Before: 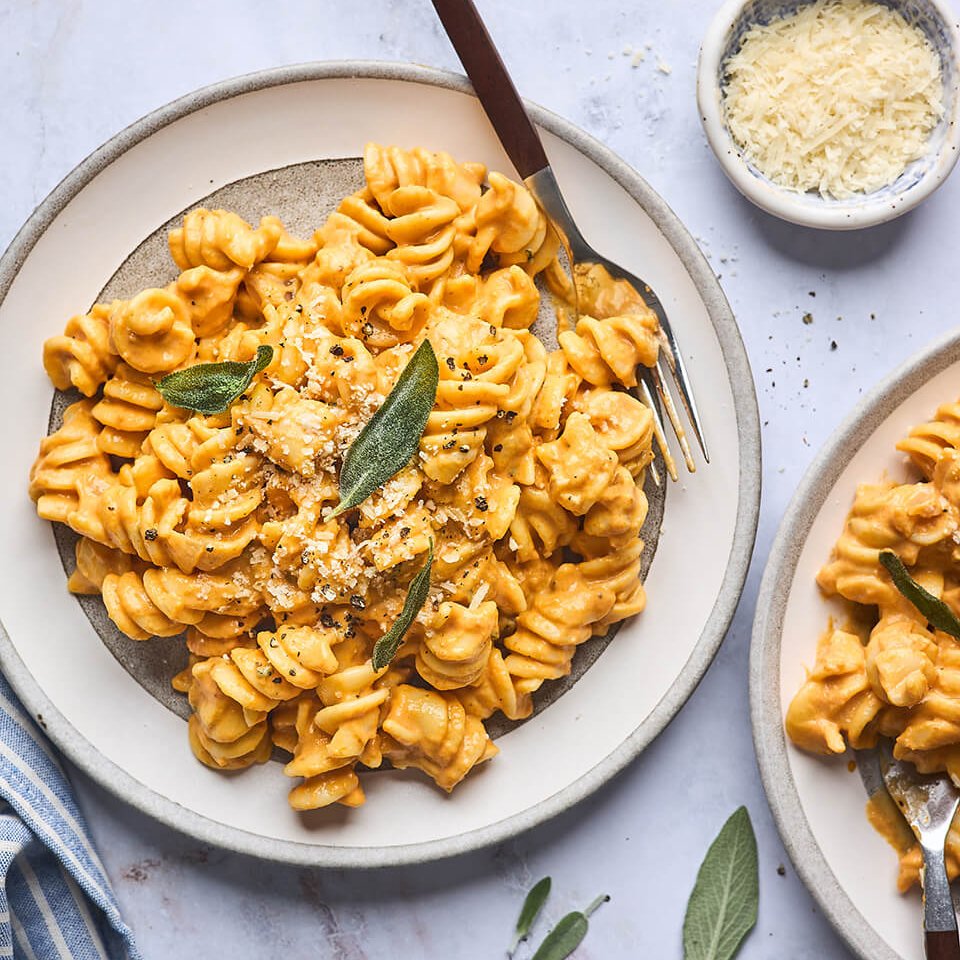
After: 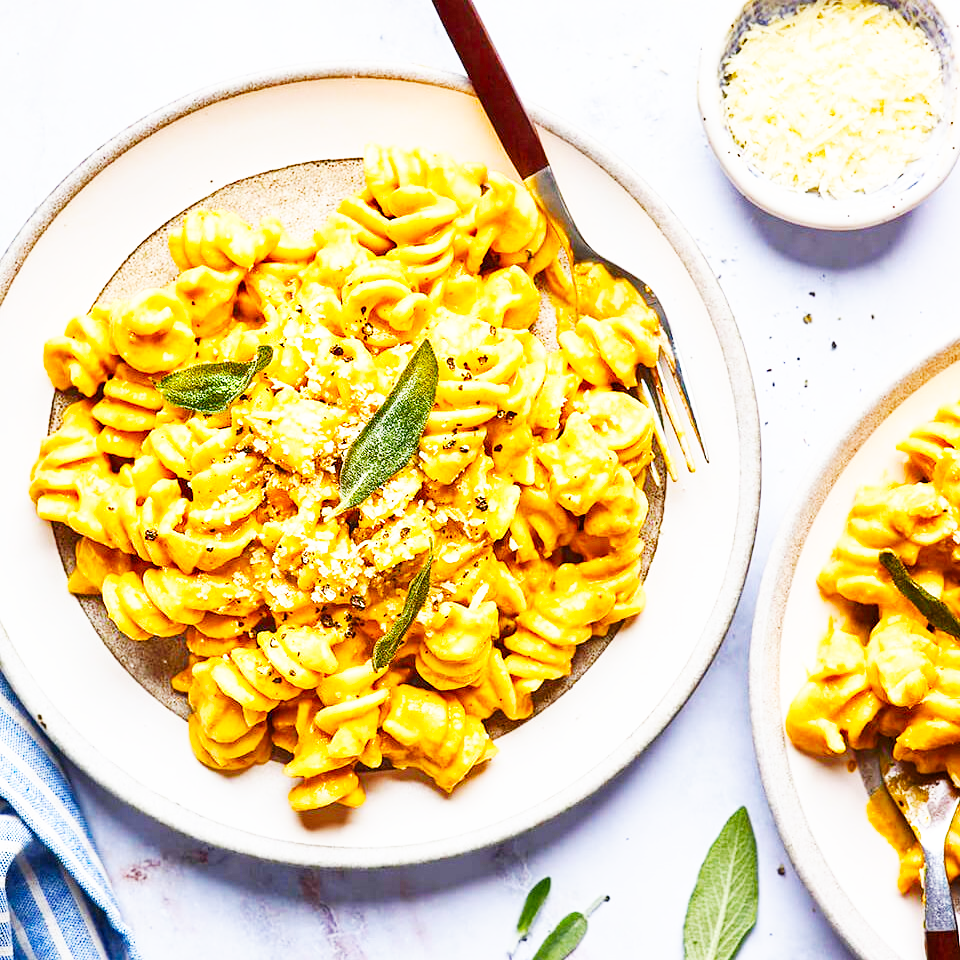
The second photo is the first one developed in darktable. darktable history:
base curve: curves: ch0 [(0, 0) (0.007, 0.004) (0.027, 0.03) (0.046, 0.07) (0.207, 0.54) (0.442, 0.872) (0.673, 0.972) (1, 1)], preserve colors none
color balance rgb: perceptual saturation grading › global saturation 44.479%, perceptual saturation grading › highlights -49.826%, perceptual saturation grading › shadows 29.267%, global vibrance 34.863%
